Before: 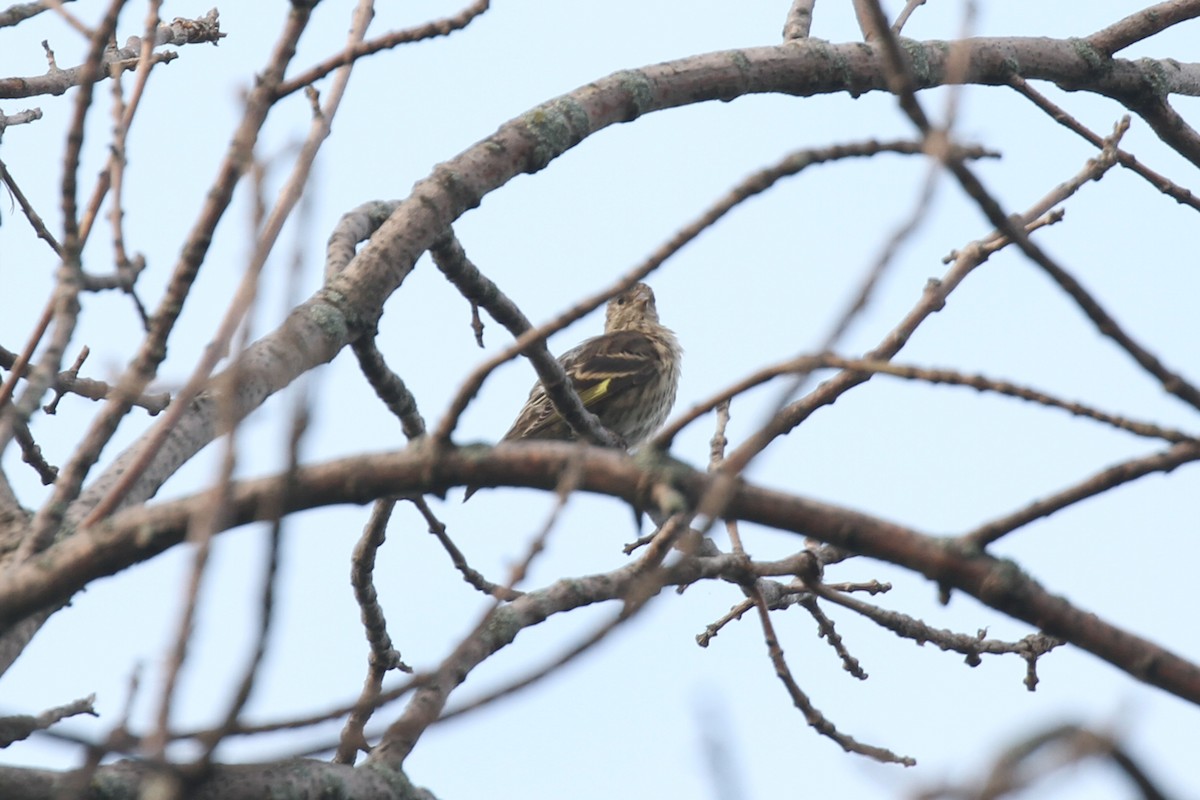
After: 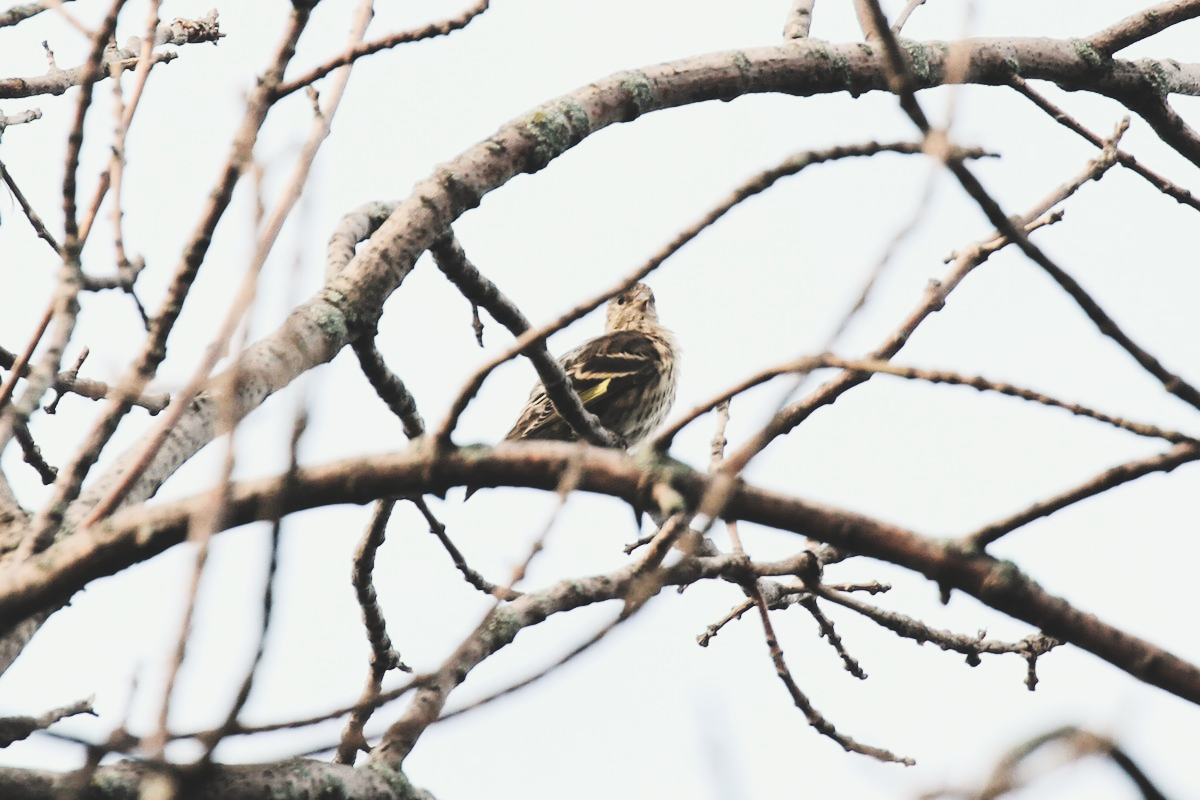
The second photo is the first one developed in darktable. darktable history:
tone equalizer: -8 EV -1.08 EV, -7 EV -1.01 EV, -6 EV -0.867 EV, -5 EV -0.578 EV, -3 EV 0.578 EV, -2 EV 0.867 EV, -1 EV 1.01 EV, +0 EV 1.08 EV, edges refinement/feathering 500, mask exposure compensation -1.57 EV, preserve details no
tone curve: curves: ch0 [(0, 0) (0.003, 0.117) (0.011, 0.125) (0.025, 0.133) (0.044, 0.144) (0.069, 0.152) (0.1, 0.167) (0.136, 0.186) (0.177, 0.21) (0.224, 0.244) (0.277, 0.295) (0.335, 0.357) (0.399, 0.445) (0.468, 0.531) (0.543, 0.629) (0.623, 0.716) (0.709, 0.803) (0.801, 0.876) (0.898, 0.939) (1, 1)], preserve colors none
white balance: red 1.045, blue 0.932
filmic rgb: black relative exposure -7.65 EV, white relative exposure 4.56 EV, hardness 3.61
